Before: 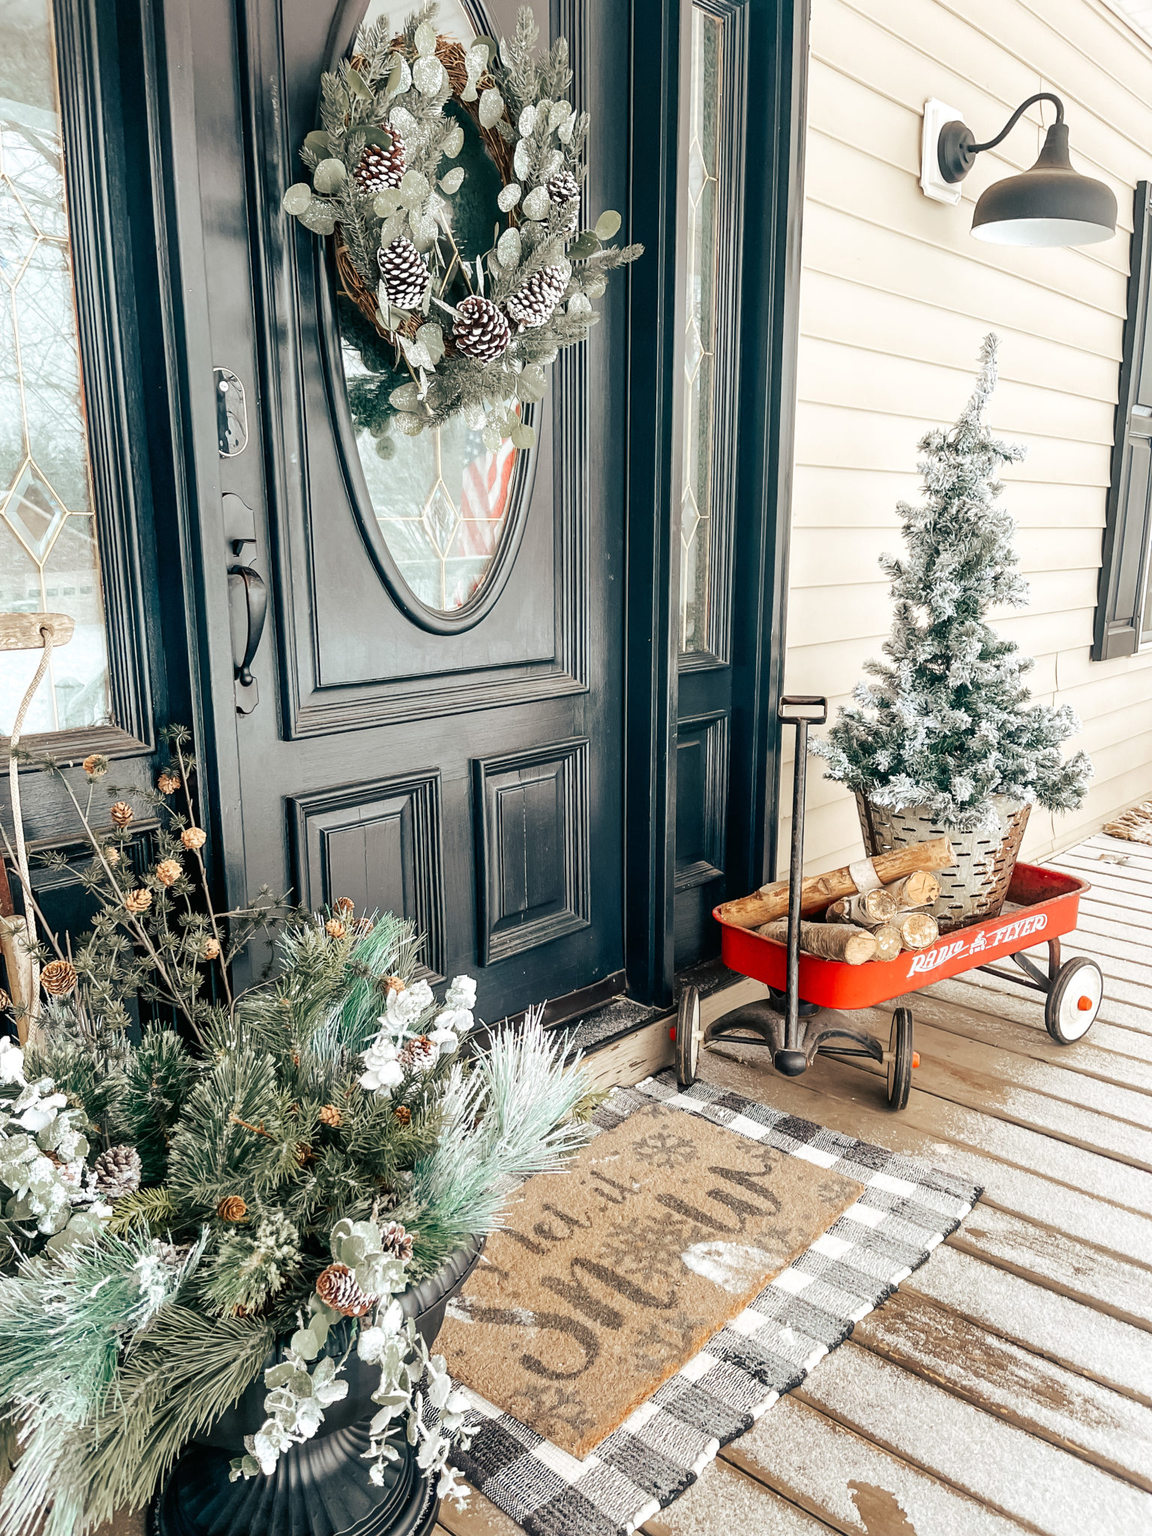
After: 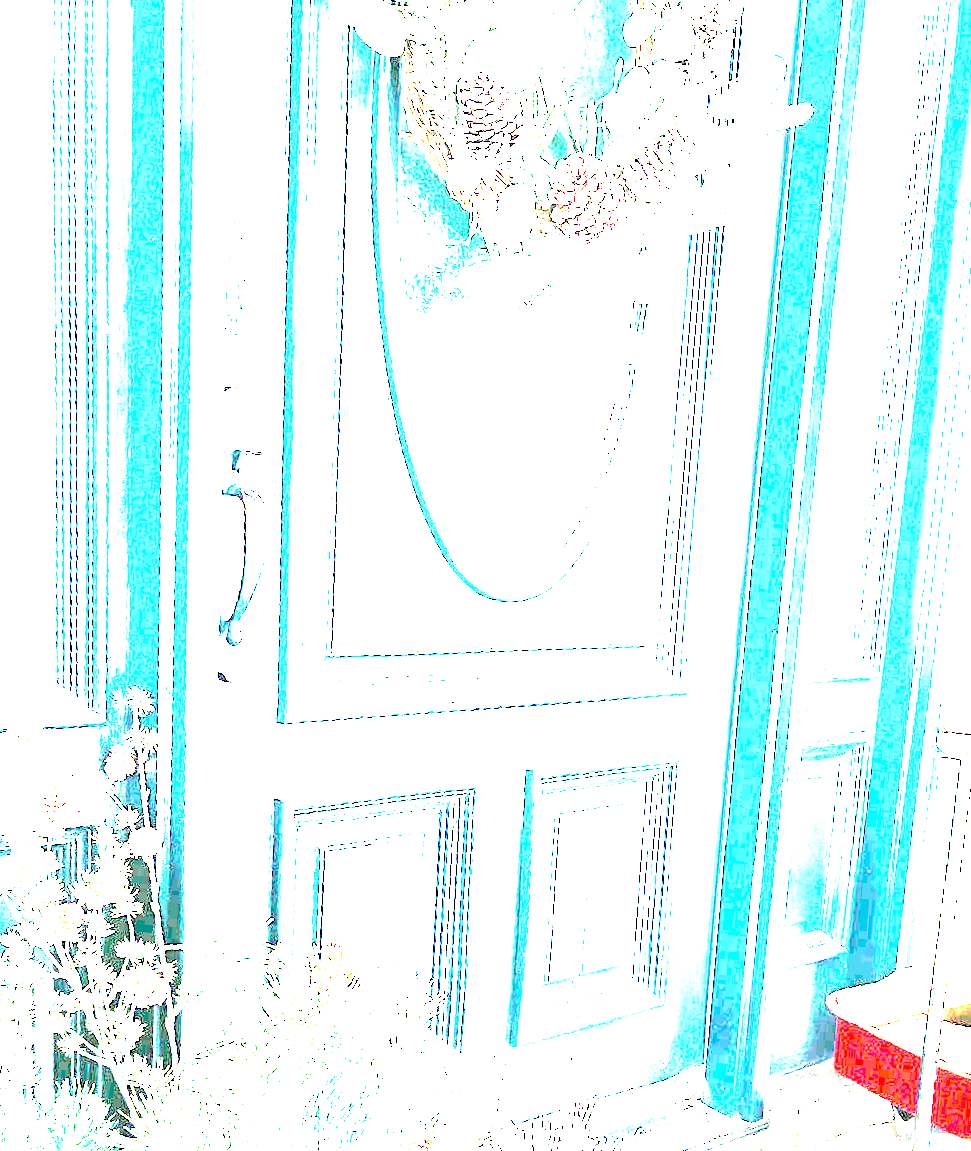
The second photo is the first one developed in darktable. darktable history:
crop and rotate: angle -4.99°, left 2.122%, top 6.945%, right 27.566%, bottom 30.519%
exposure: exposure 8 EV, compensate highlight preservation false
